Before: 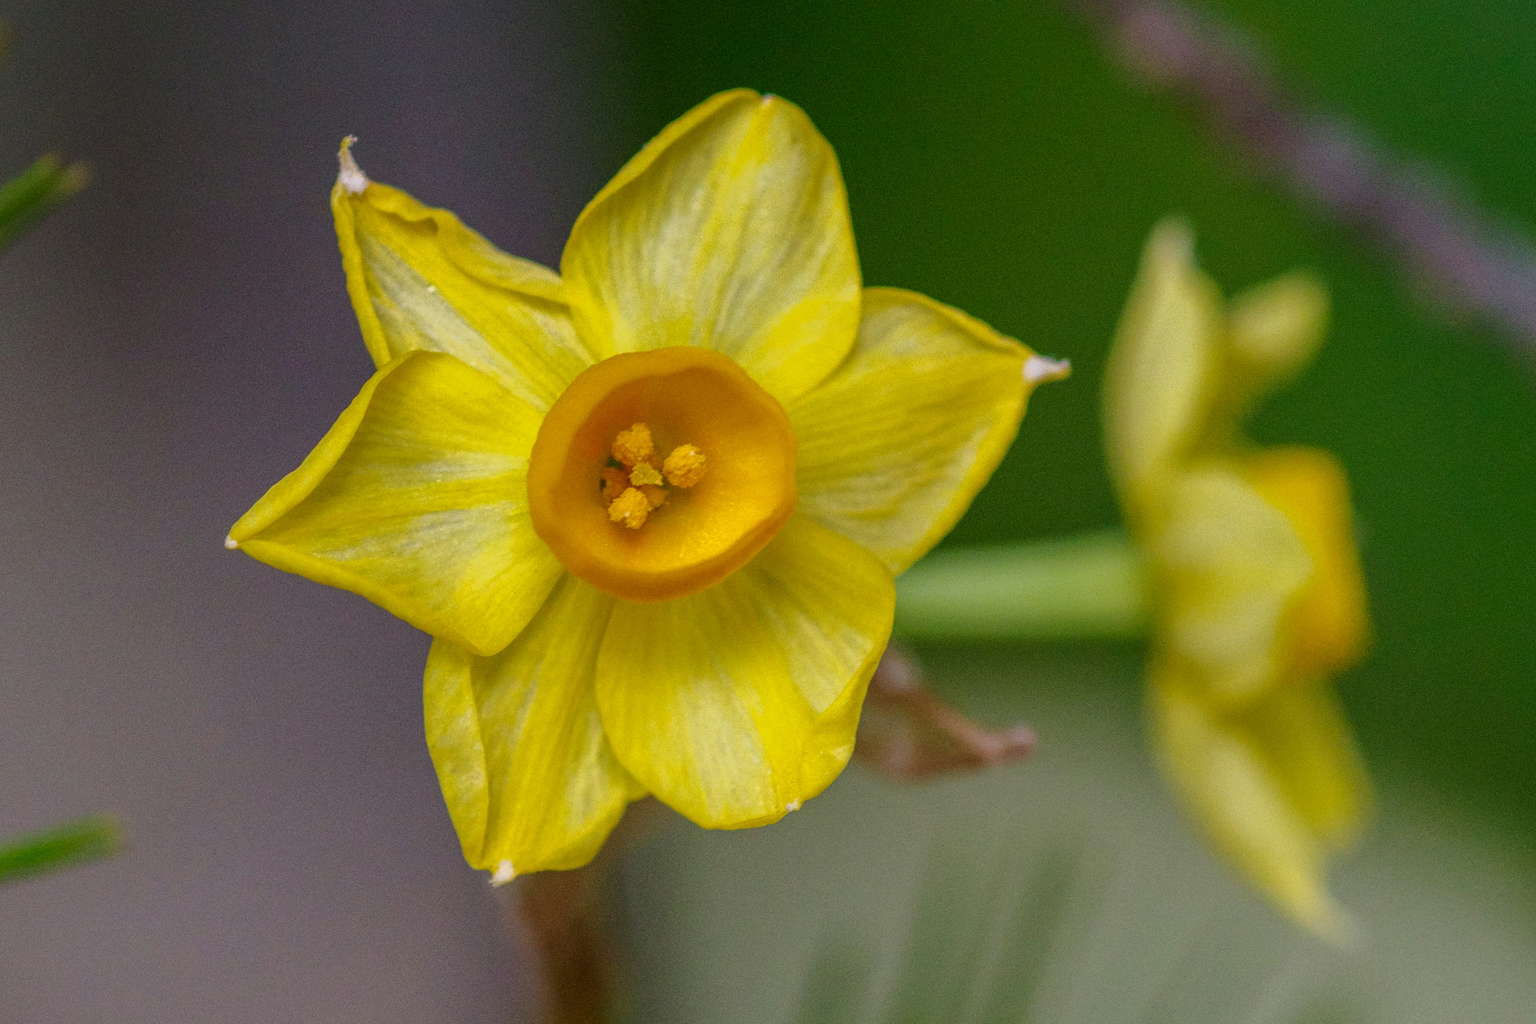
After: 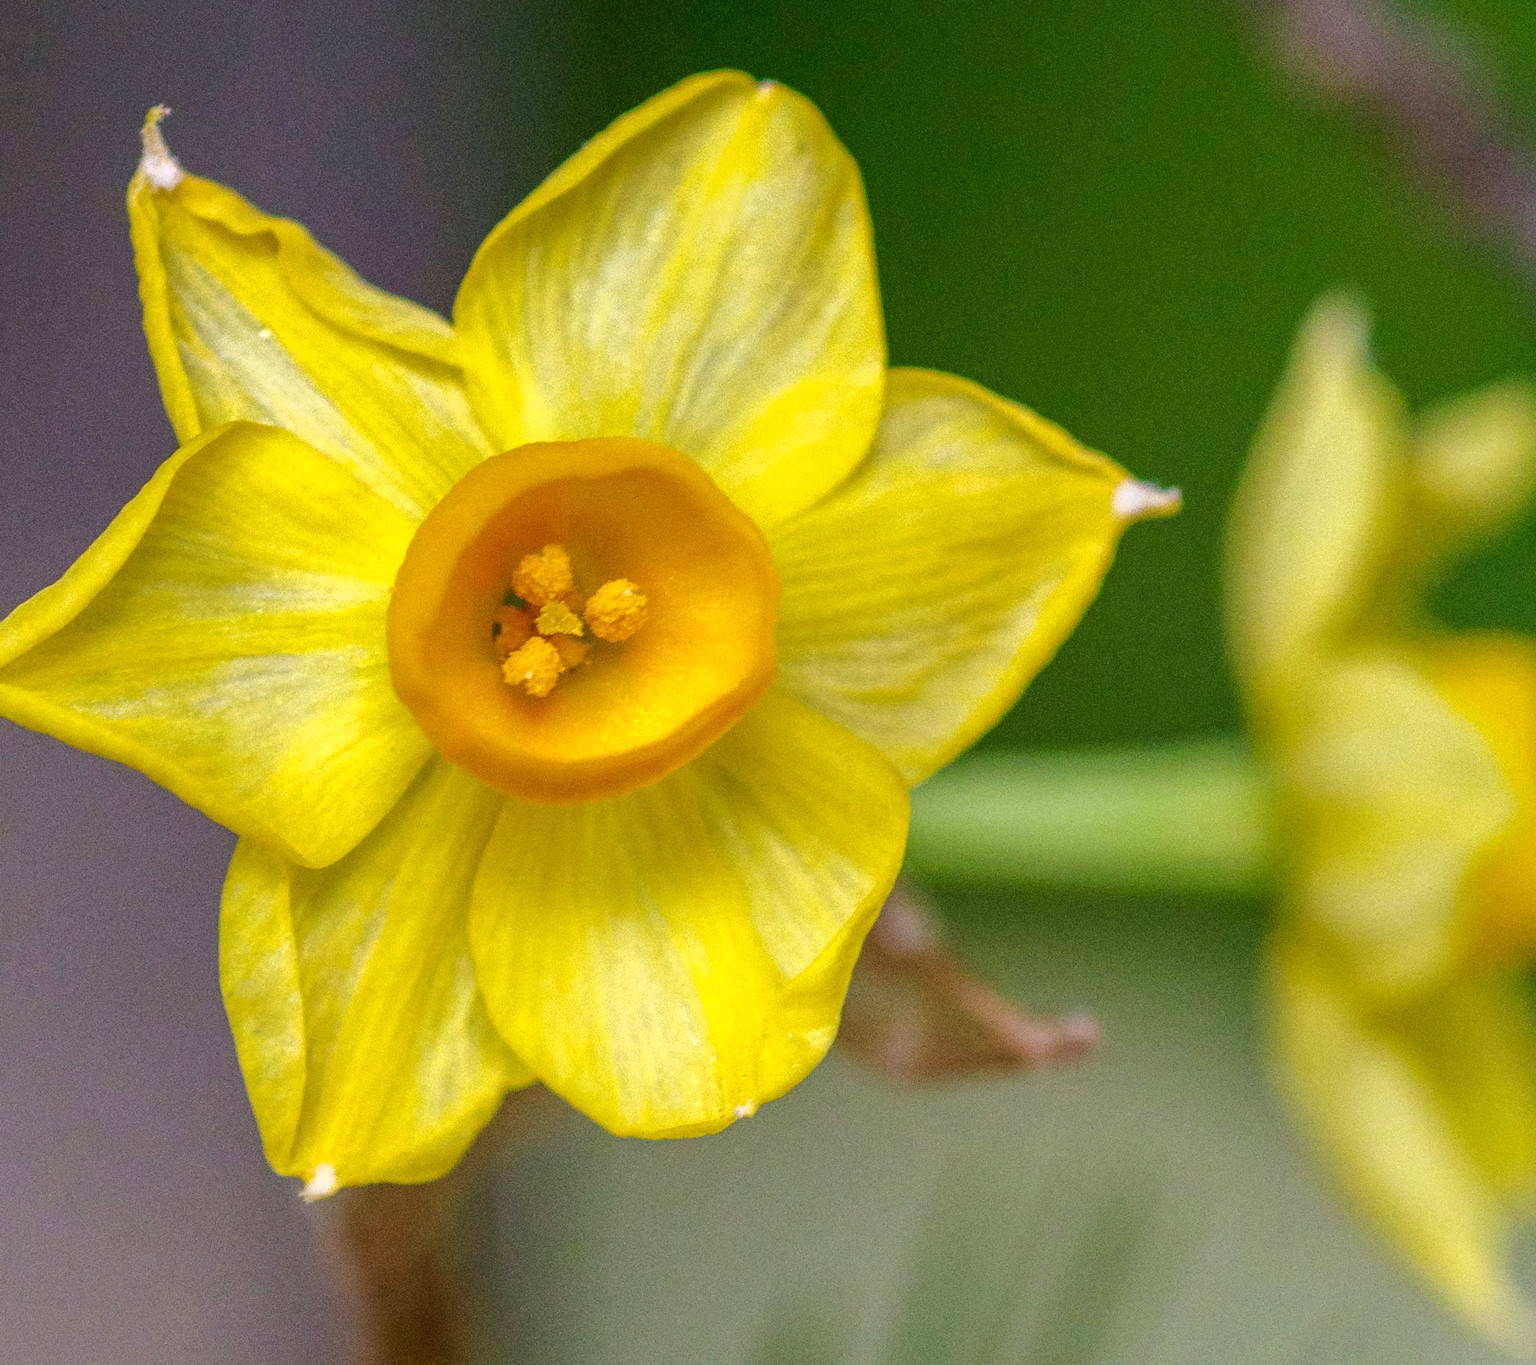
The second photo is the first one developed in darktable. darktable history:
crop and rotate: angle -3.27°, left 14.277%, top 0.028%, right 10.766%, bottom 0.028%
exposure: black level correction 0, exposure 0.5 EV, compensate exposure bias true, compensate highlight preservation false
rotate and perspective: automatic cropping original format, crop left 0, crop top 0
